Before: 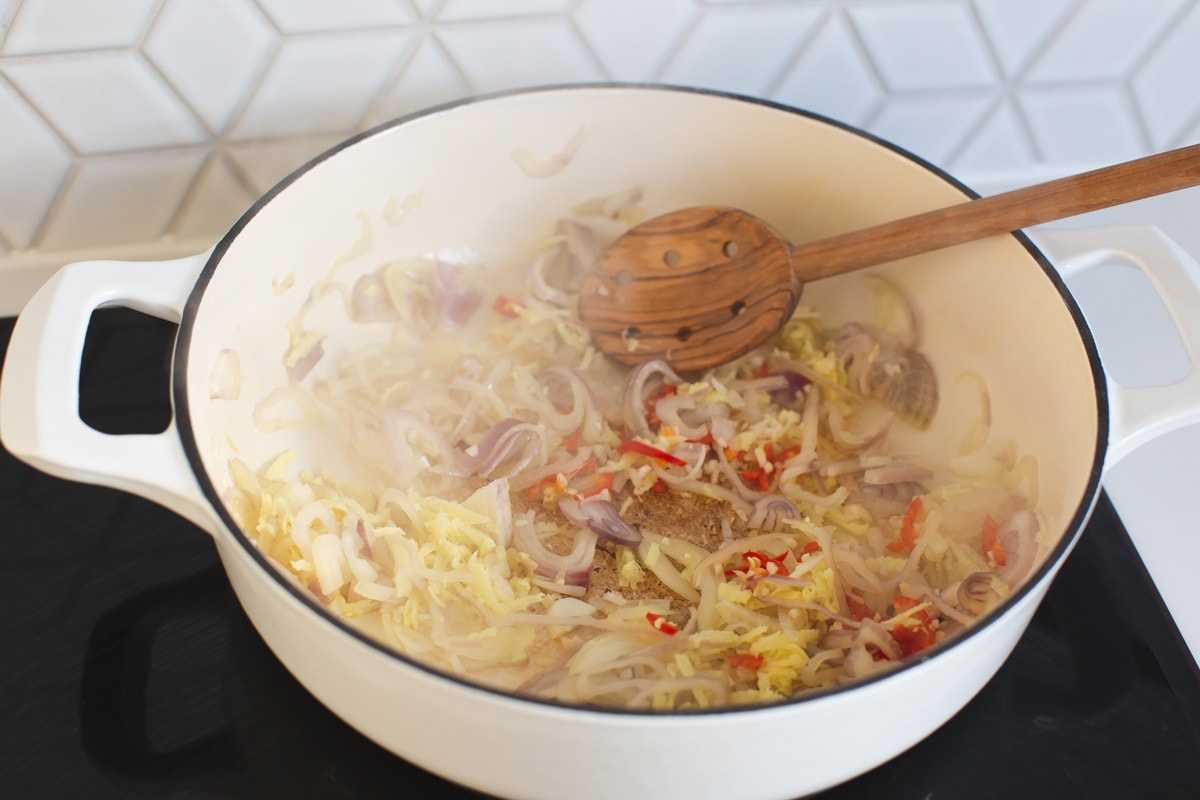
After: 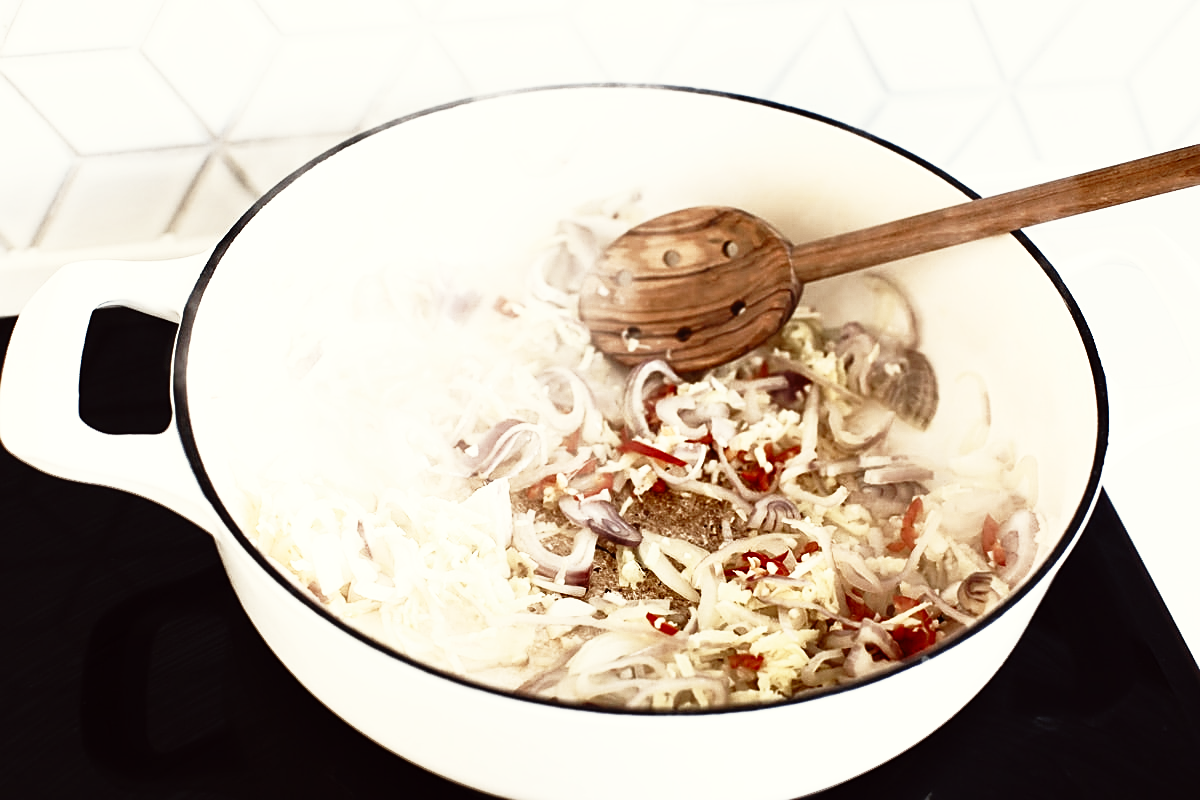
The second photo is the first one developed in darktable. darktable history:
base curve: curves: ch0 [(0, 0) (0.012, 0.01) (0.073, 0.168) (0.31, 0.711) (0.645, 0.957) (1, 1)], preserve colors none
color balance rgb: perceptual saturation grading › highlights -31.88%, perceptual saturation grading › mid-tones 5.8%, perceptual saturation grading › shadows 18.12%, perceptual brilliance grading › highlights 3.62%, perceptual brilliance grading › mid-tones -18.12%, perceptual brilliance grading › shadows -41.3%
sharpen: on, module defaults
color correction: highlights a* -0.95, highlights b* 4.5, shadows a* 3.55
color zones: curves: ch0 [(0, 0.5) (0.125, 0.4) (0.25, 0.5) (0.375, 0.4) (0.5, 0.4) (0.625, 0.35) (0.75, 0.35) (0.875, 0.5)]; ch1 [(0, 0.35) (0.125, 0.45) (0.25, 0.35) (0.375, 0.35) (0.5, 0.35) (0.625, 0.35) (0.75, 0.45) (0.875, 0.35)]; ch2 [(0, 0.6) (0.125, 0.5) (0.25, 0.5) (0.375, 0.6) (0.5, 0.6) (0.625, 0.5) (0.75, 0.5) (0.875, 0.5)]
tone equalizer: -8 EV -0.417 EV, -7 EV -0.389 EV, -6 EV -0.333 EV, -5 EV -0.222 EV, -3 EV 0.222 EV, -2 EV 0.333 EV, -1 EV 0.389 EV, +0 EV 0.417 EV, edges refinement/feathering 500, mask exposure compensation -1.25 EV, preserve details no
contrast equalizer: octaves 7, y [[0.6 ×6], [0.55 ×6], [0 ×6], [0 ×6], [0 ×6]], mix 0.35
